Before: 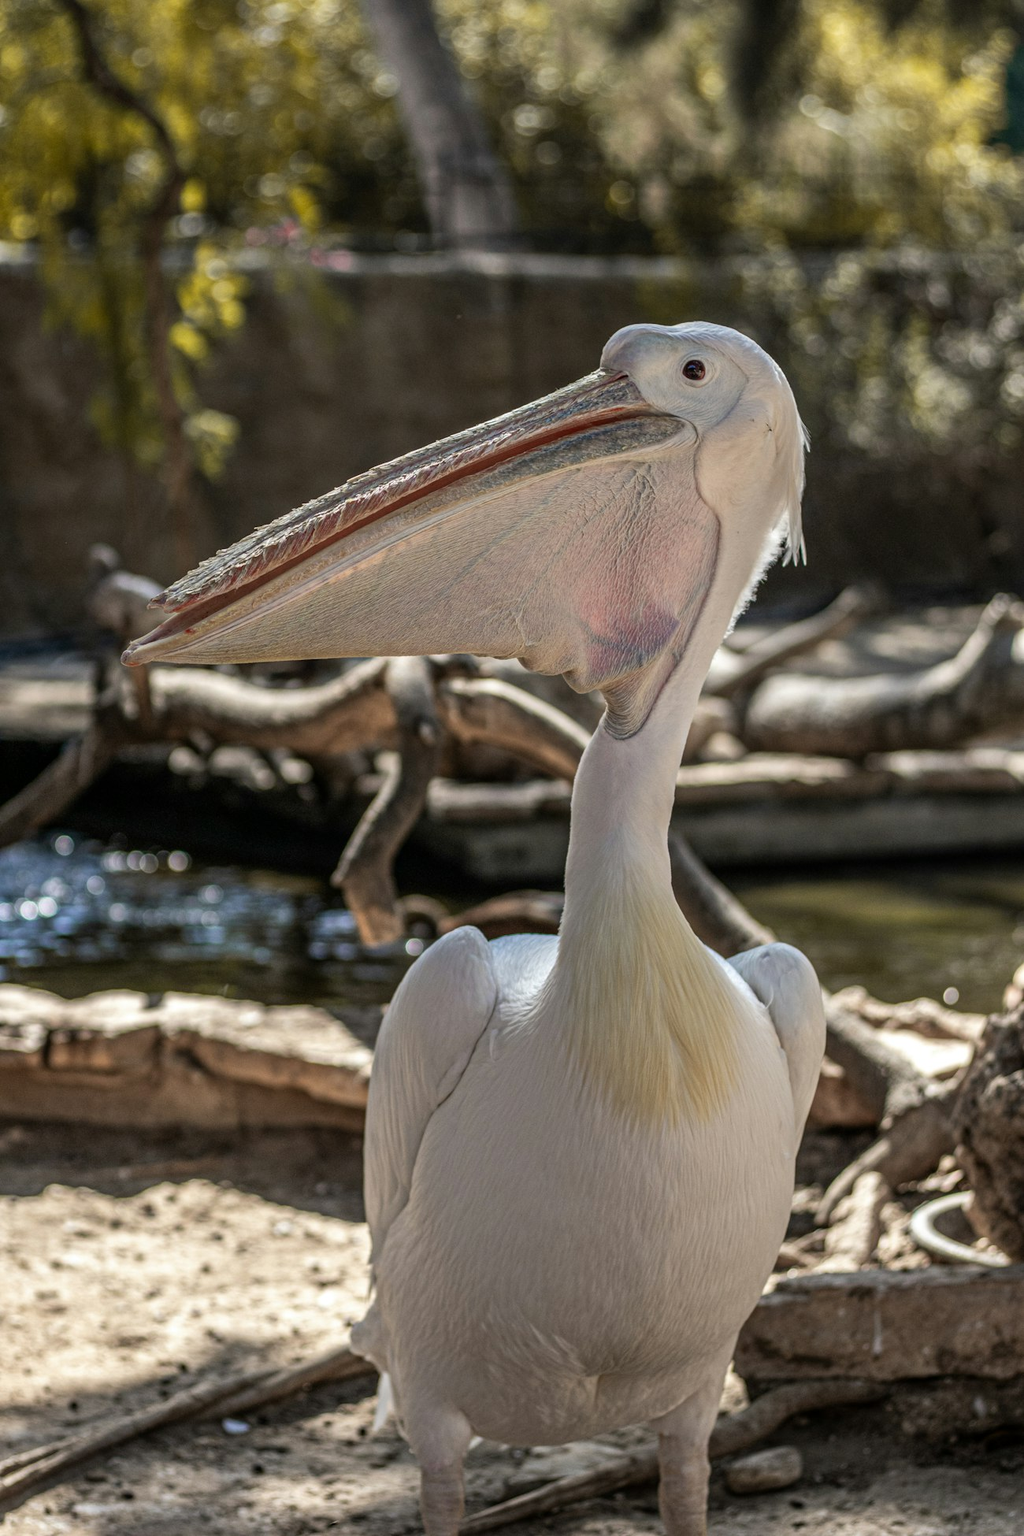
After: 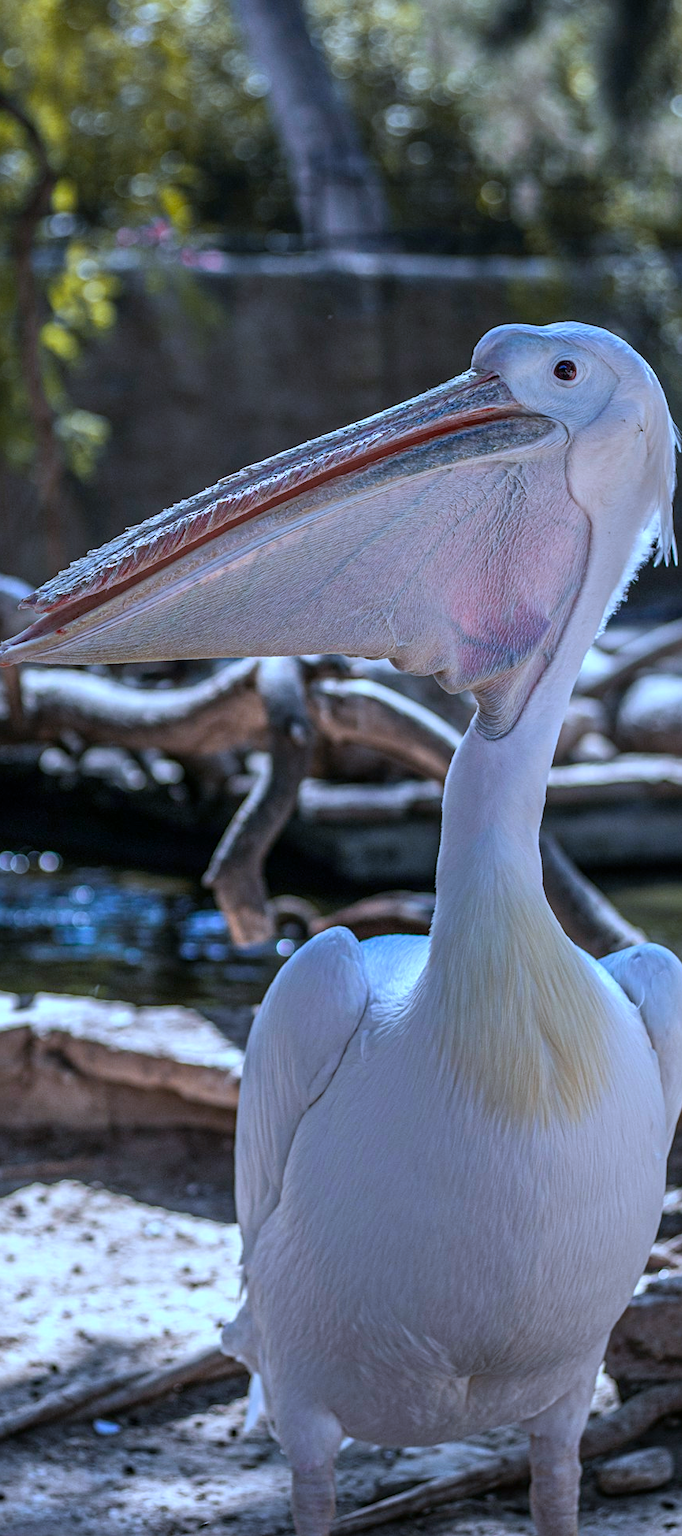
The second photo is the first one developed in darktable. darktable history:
sharpen: amount 0.2
color calibration: illuminant as shot in camera, adaptation linear Bradford (ICC v4), x 0.406, y 0.405, temperature 3570.35 K, saturation algorithm version 1 (2020)
color balance rgb: perceptual saturation grading › global saturation 20%, global vibrance 20%
crop and rotate: left 12.673%, right 20.66%
